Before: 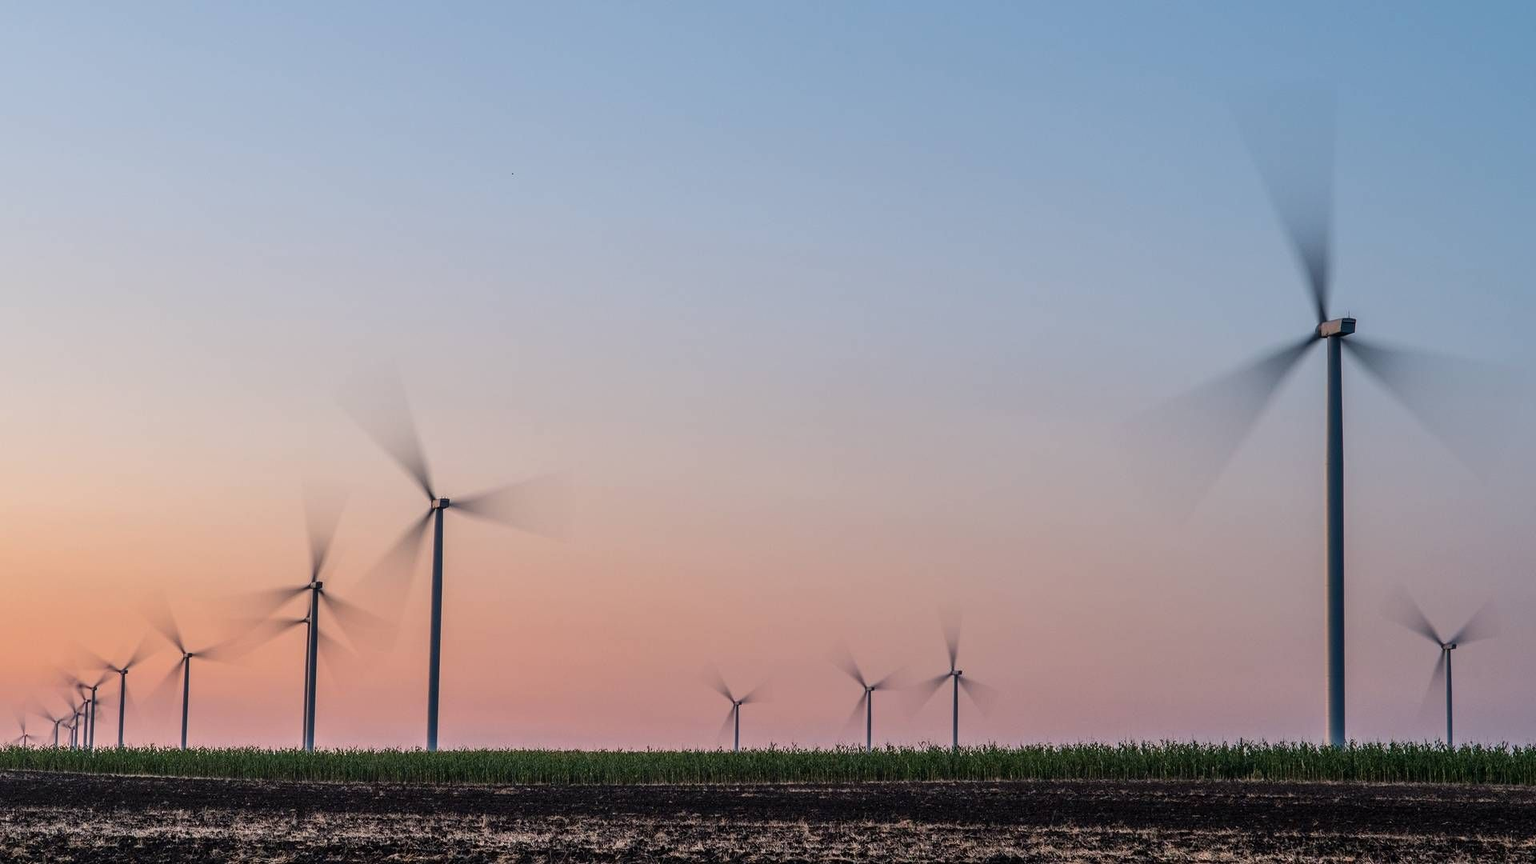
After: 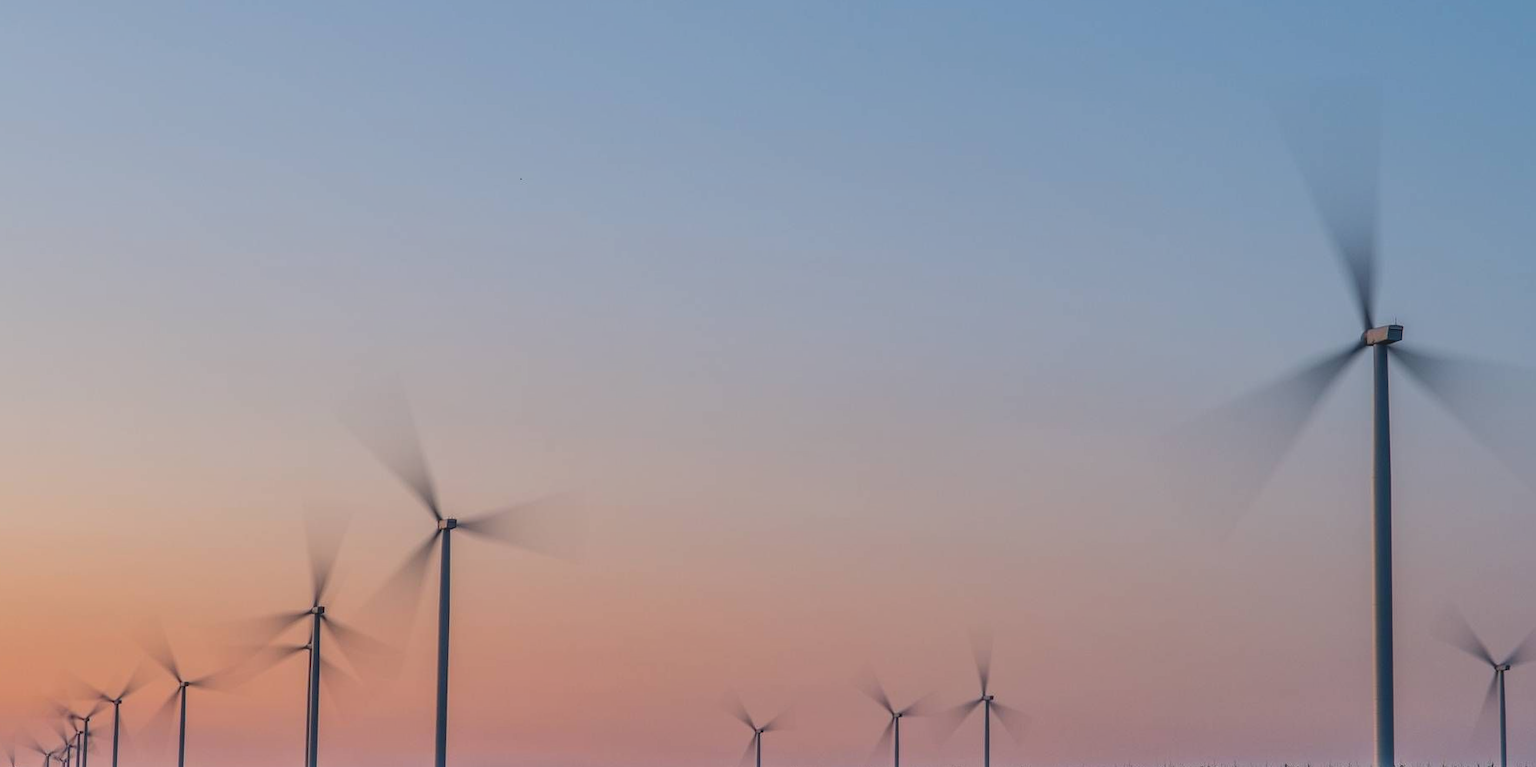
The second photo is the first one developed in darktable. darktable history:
contrast brightness saturation: contrast -0.282
crop and rotate: angle 0.318°, left 0.383%, right 2.976%, bottom 14.144%
local contrast: on, module defaults
